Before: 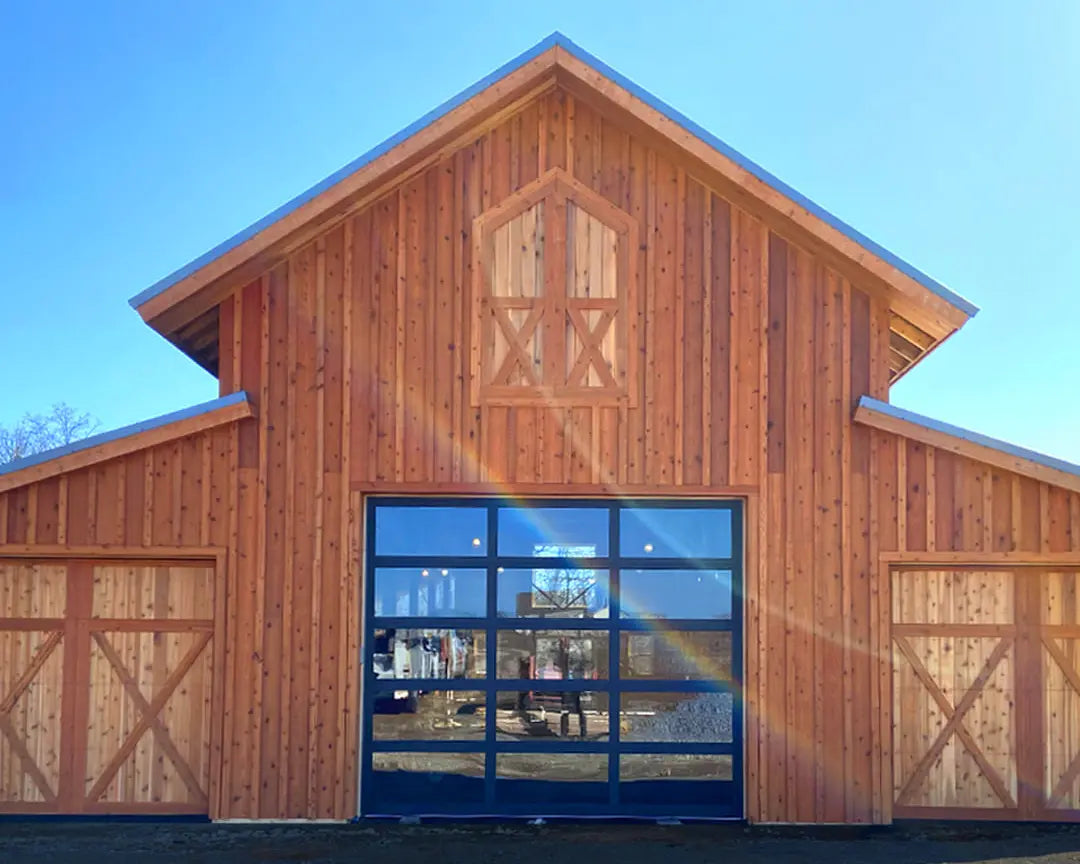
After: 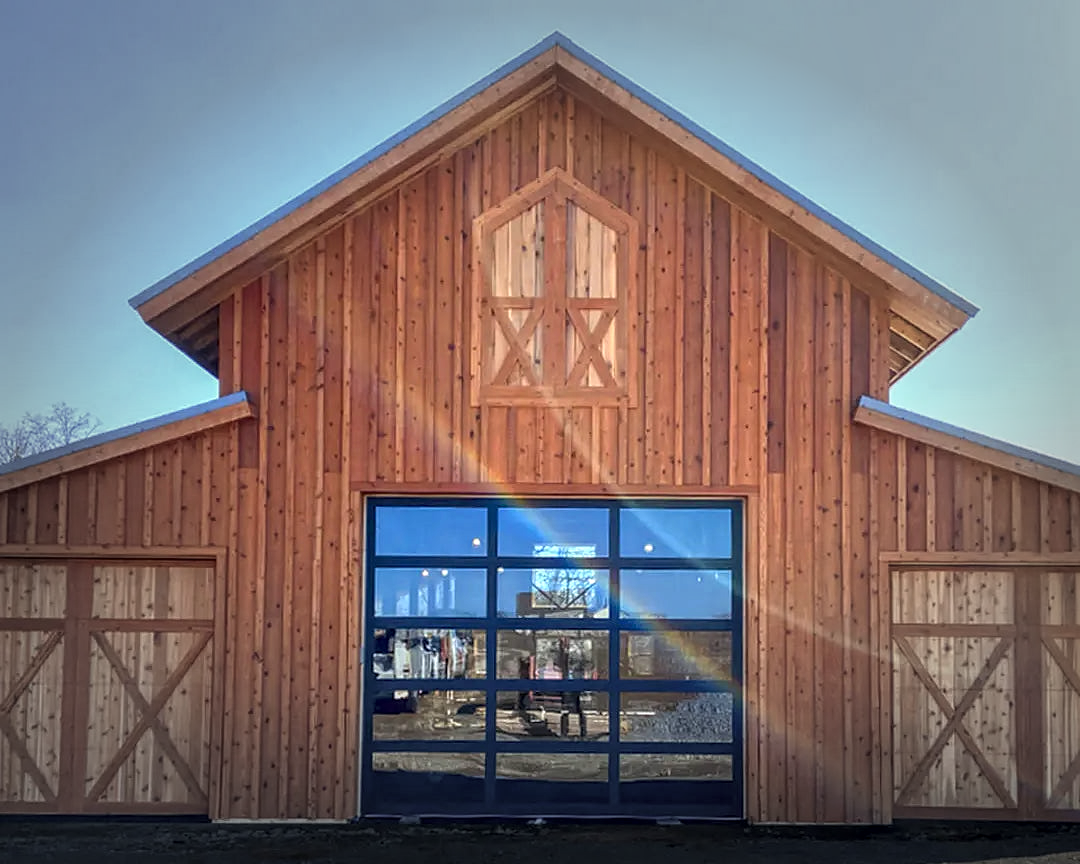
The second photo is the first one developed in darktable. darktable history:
local contrast: highlights 62%, detail 143%, midtone range 0.434
sharpen: amount 0.213
vignetting: fall-off start 48.49%, automatic ratio true, width/height ratio 1.286
